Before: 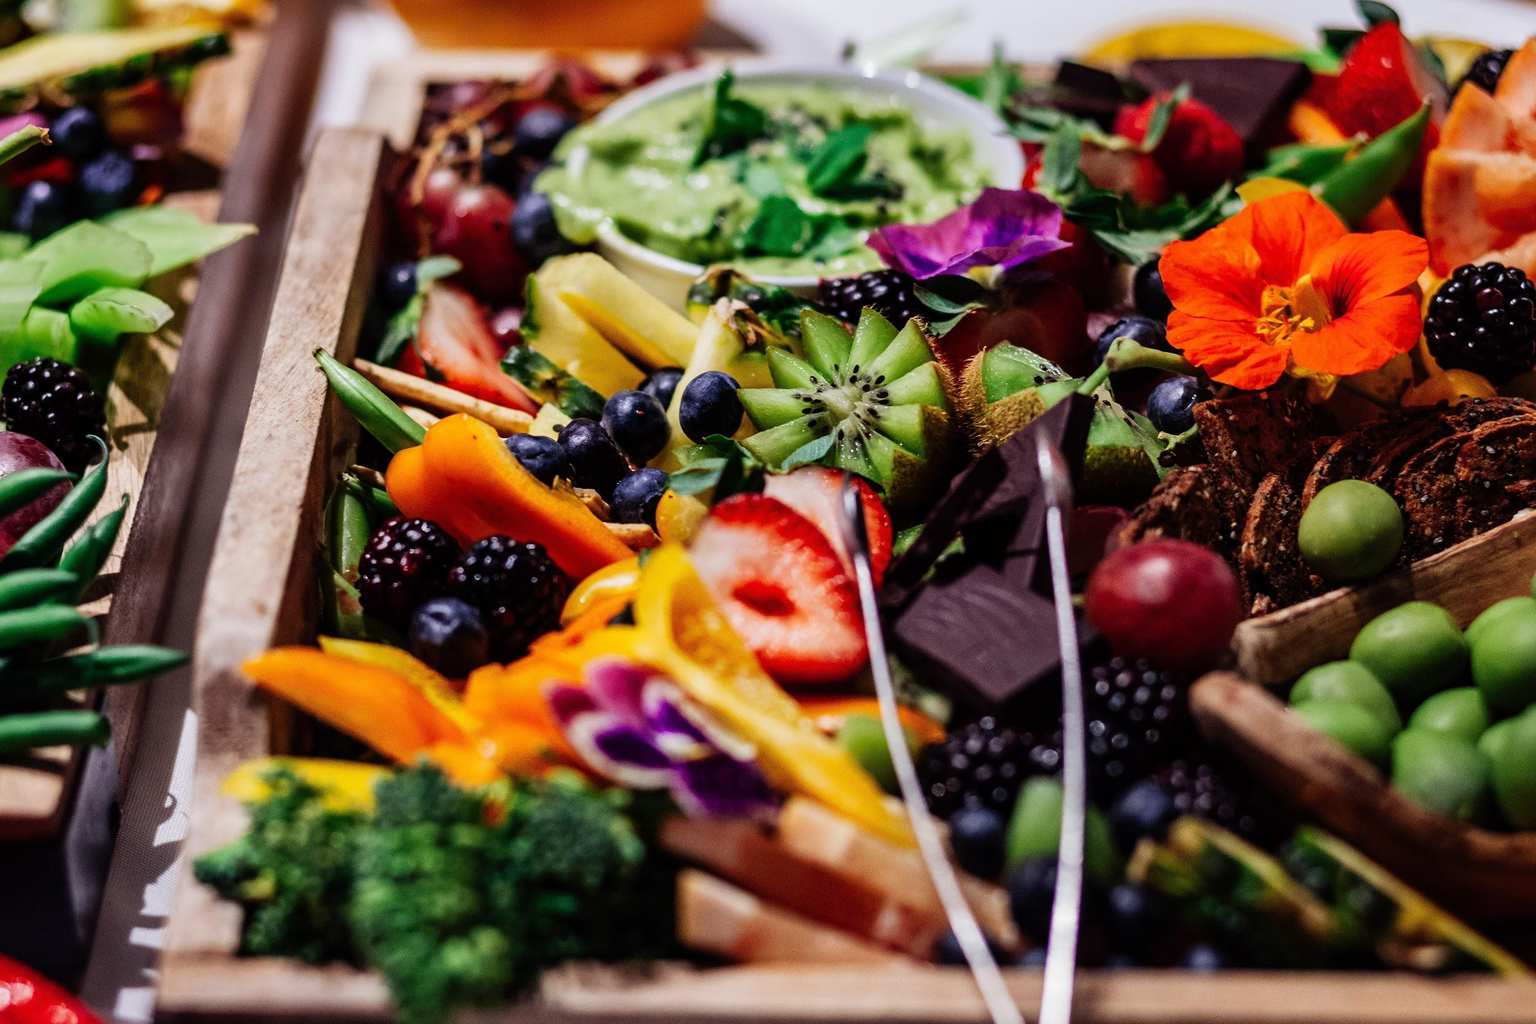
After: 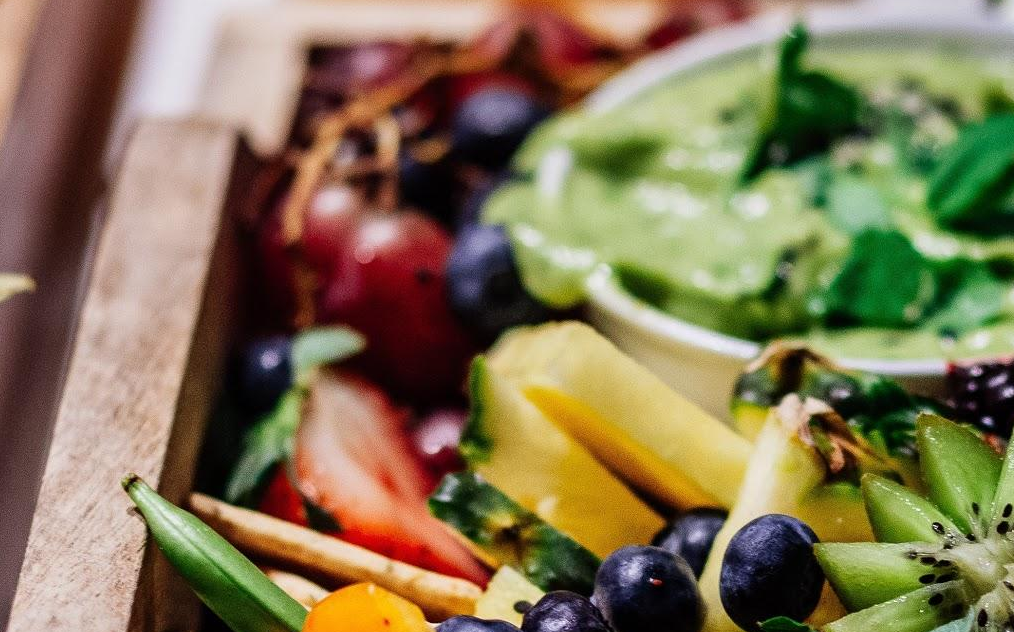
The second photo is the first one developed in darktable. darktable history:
white balance: emerald 1
crop: left 15.452%, top 5.459%, right 43.956%, bottom 56.62%
